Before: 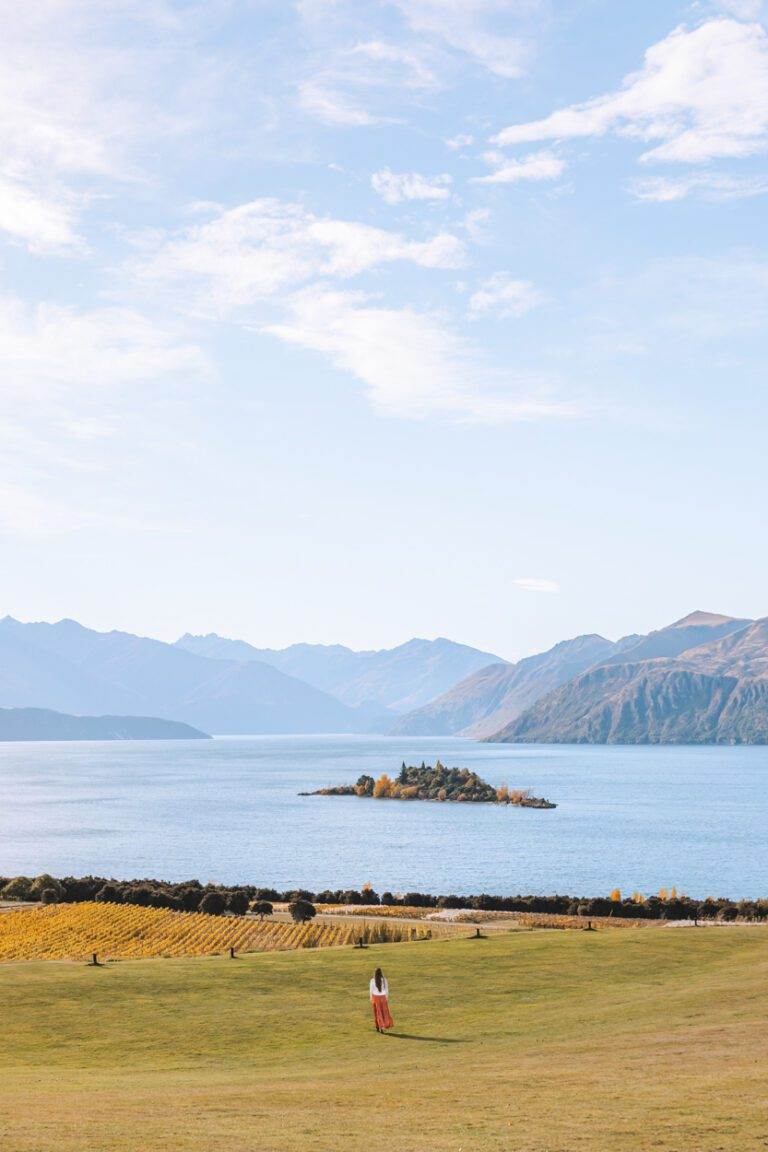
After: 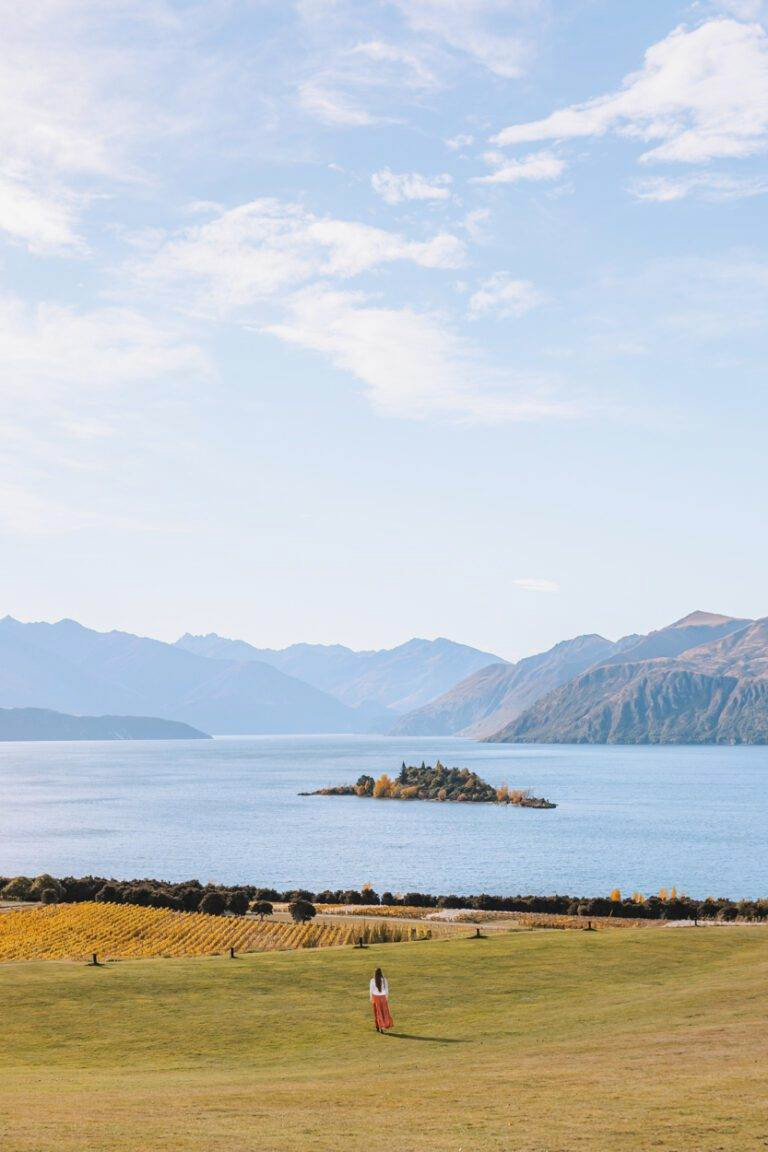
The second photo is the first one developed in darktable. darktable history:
exposure: black level correction 0.002, exposure -0.103 EV, compensate highlight preservation false
